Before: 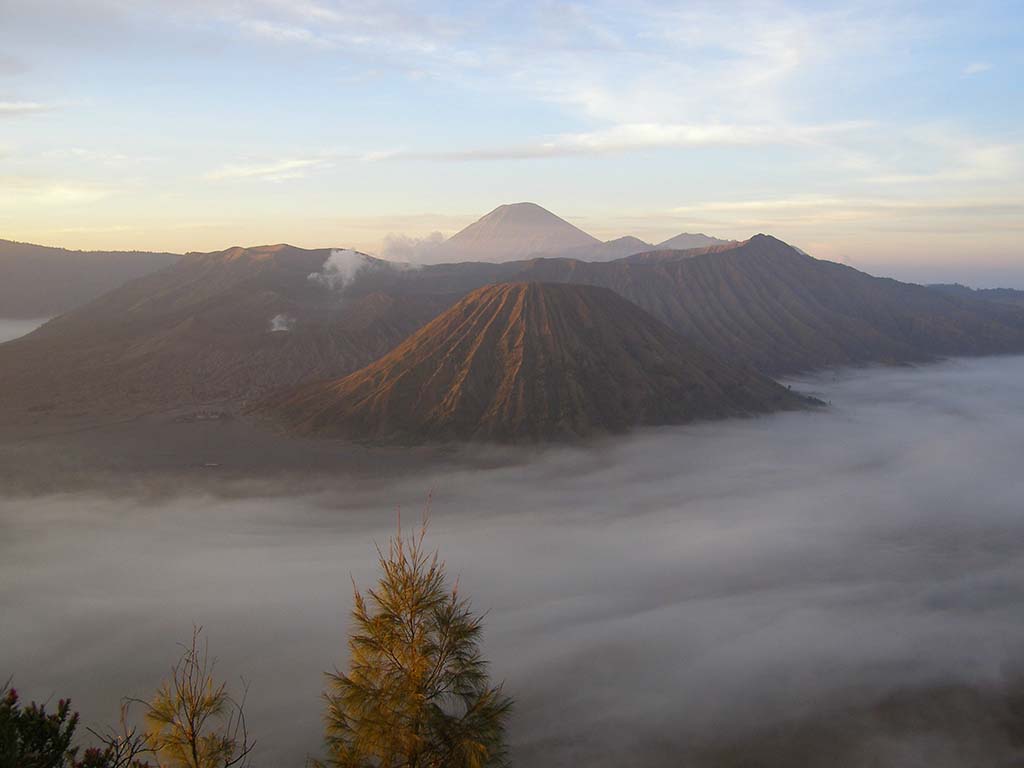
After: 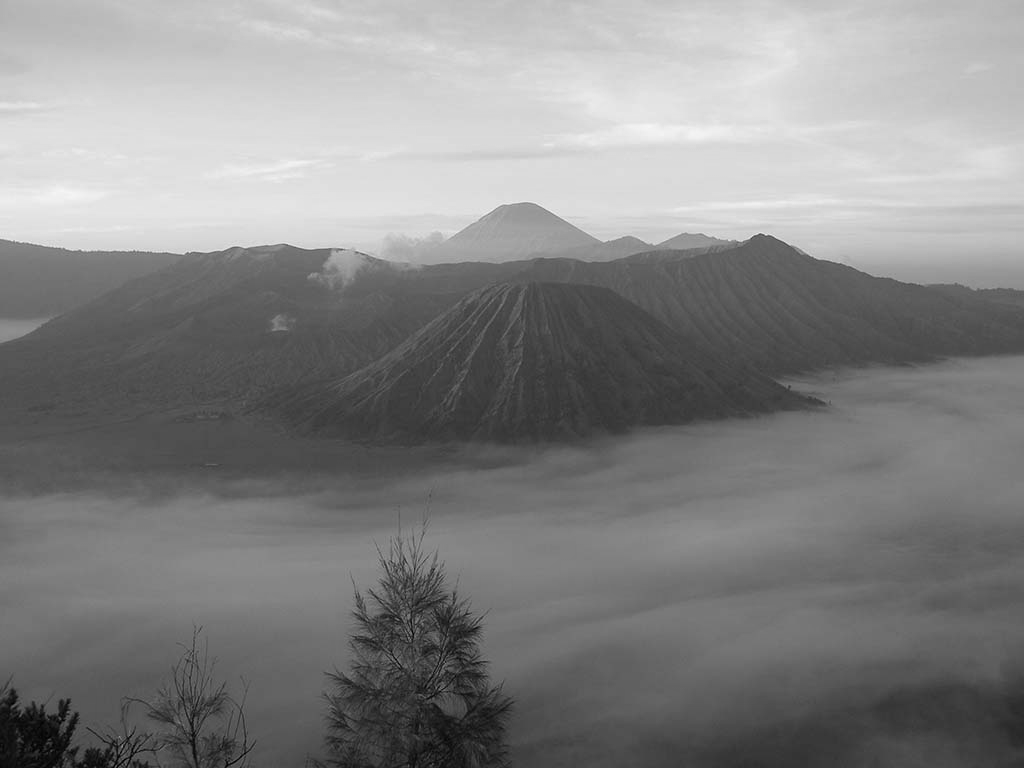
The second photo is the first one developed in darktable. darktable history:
white balance: red 0.871, blue 1.249
color zones: curves: ch0 [(0.224, 0.526) (0.75, 0.5)]; ch1 [(0.055, 0.526) (0.224, 0.761) (0.377, 0.526) (0.75, 0.5)]
monochrome: size 1
